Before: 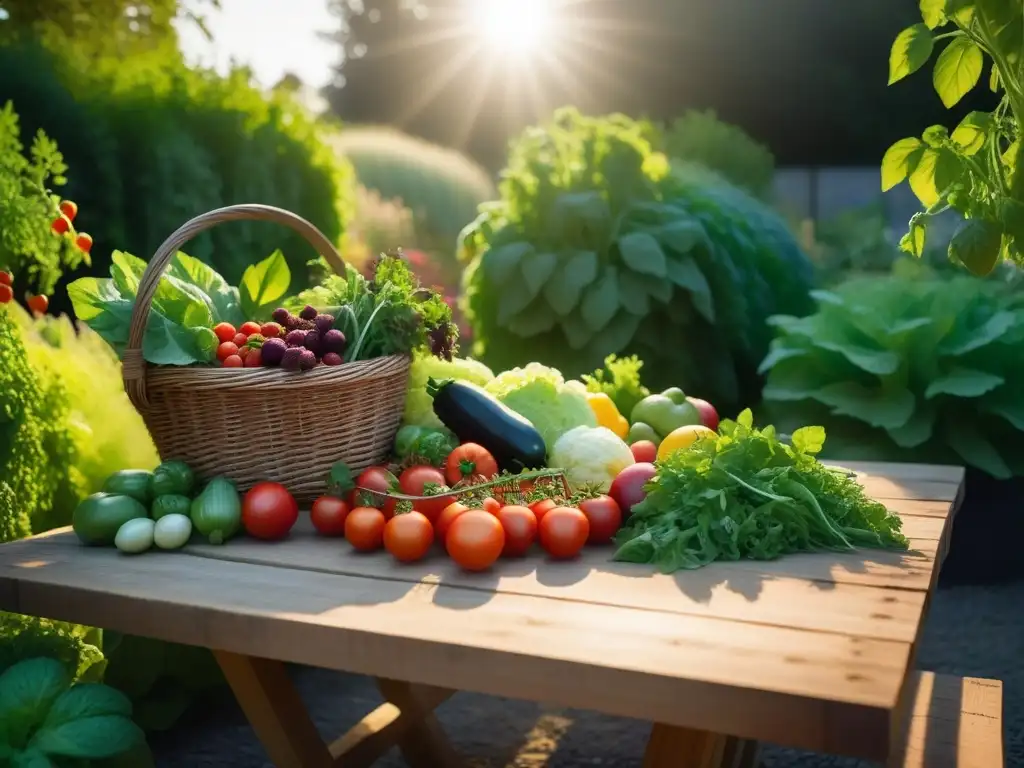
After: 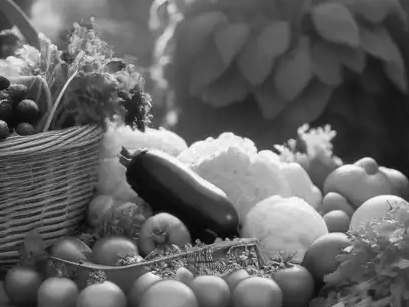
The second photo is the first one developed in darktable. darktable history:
crop: left 30%, top 30%, right 30%, bottom 30%
monochrome: a 16.01, b -2.65, highlights 0.52
